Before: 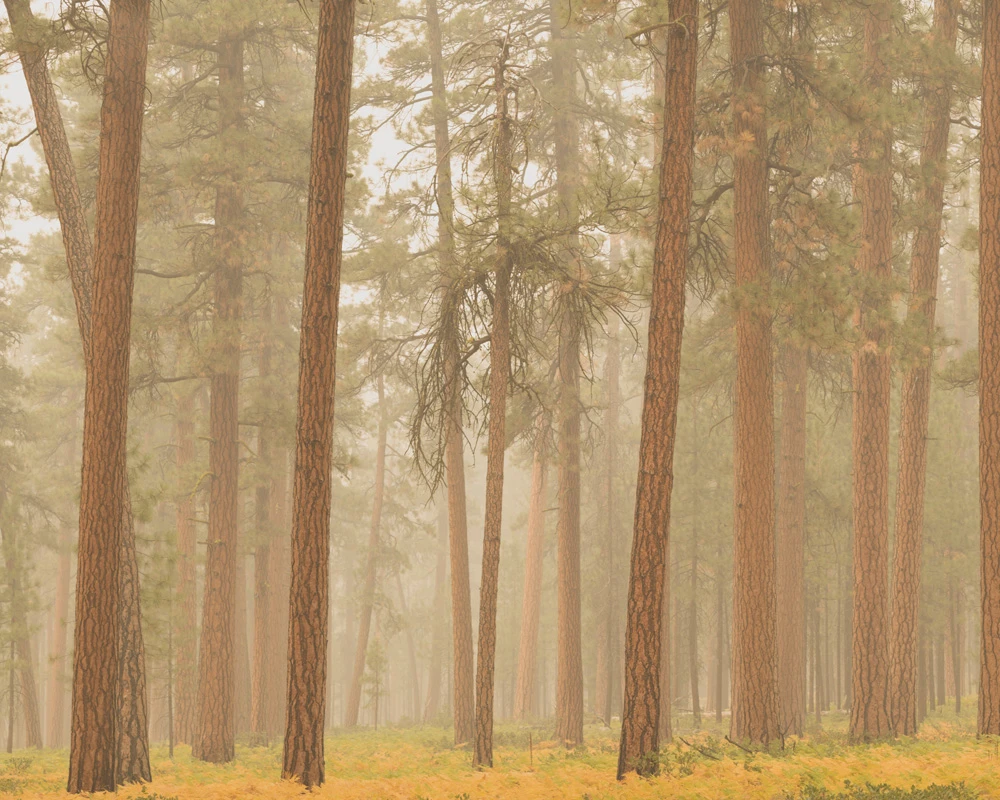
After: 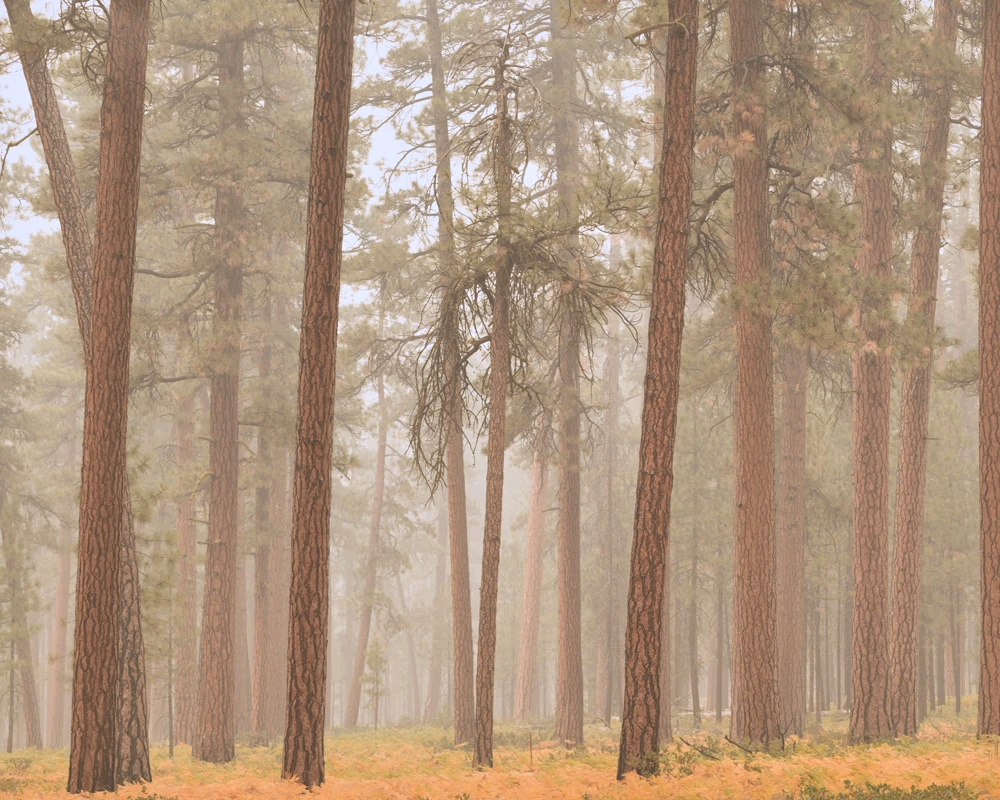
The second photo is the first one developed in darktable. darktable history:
white balance: red 0.967, blue 1.119, emerald 0.756
tone equalizer: on, module defaults
color zones: curves: ch1 [(0, 0.469) (0.072, 0.457) (0.243, 0.494) (0.429, 0.5) (0.571, 0.5) (0.714, 0.5) (0.857, 0.5) (1, 0.469)]; ch2 [(0, 0.499) (0.143, 0.467) (0.242, 0.436) (0.429, 0.493) (0.571, 0.5) (0.714, 0.5) (0.857, 0.5) (1, 0.499)]
local contrast: mode bilateral grid, contrast 20, coarseness 50, detail 130%, midtone range 0.2
